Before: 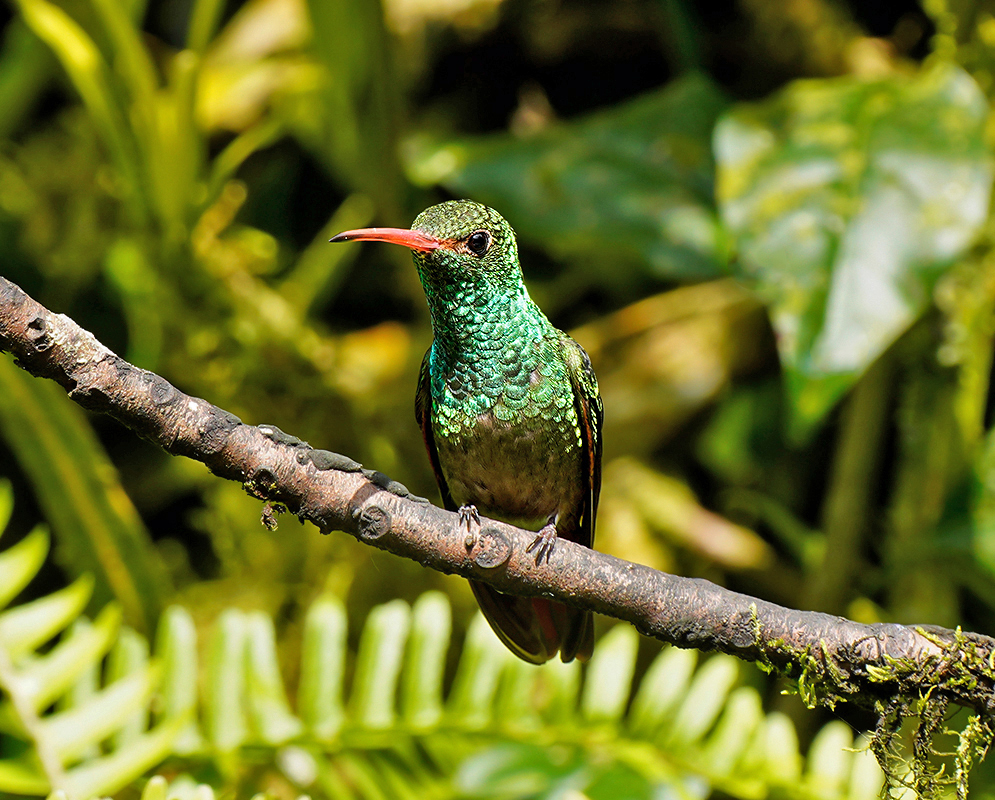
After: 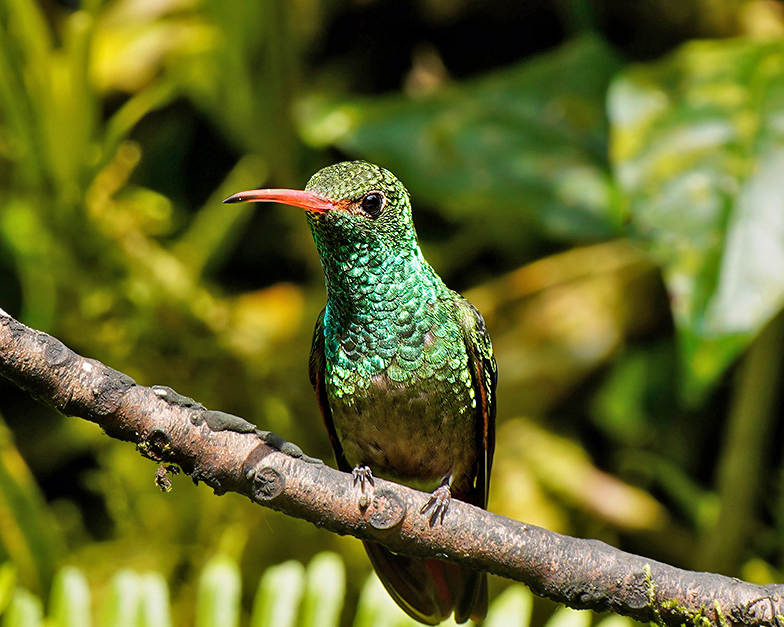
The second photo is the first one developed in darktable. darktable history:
crop and rotate: left 10.687%, top 5.12%, right 10.459%, bottom 16.477%
